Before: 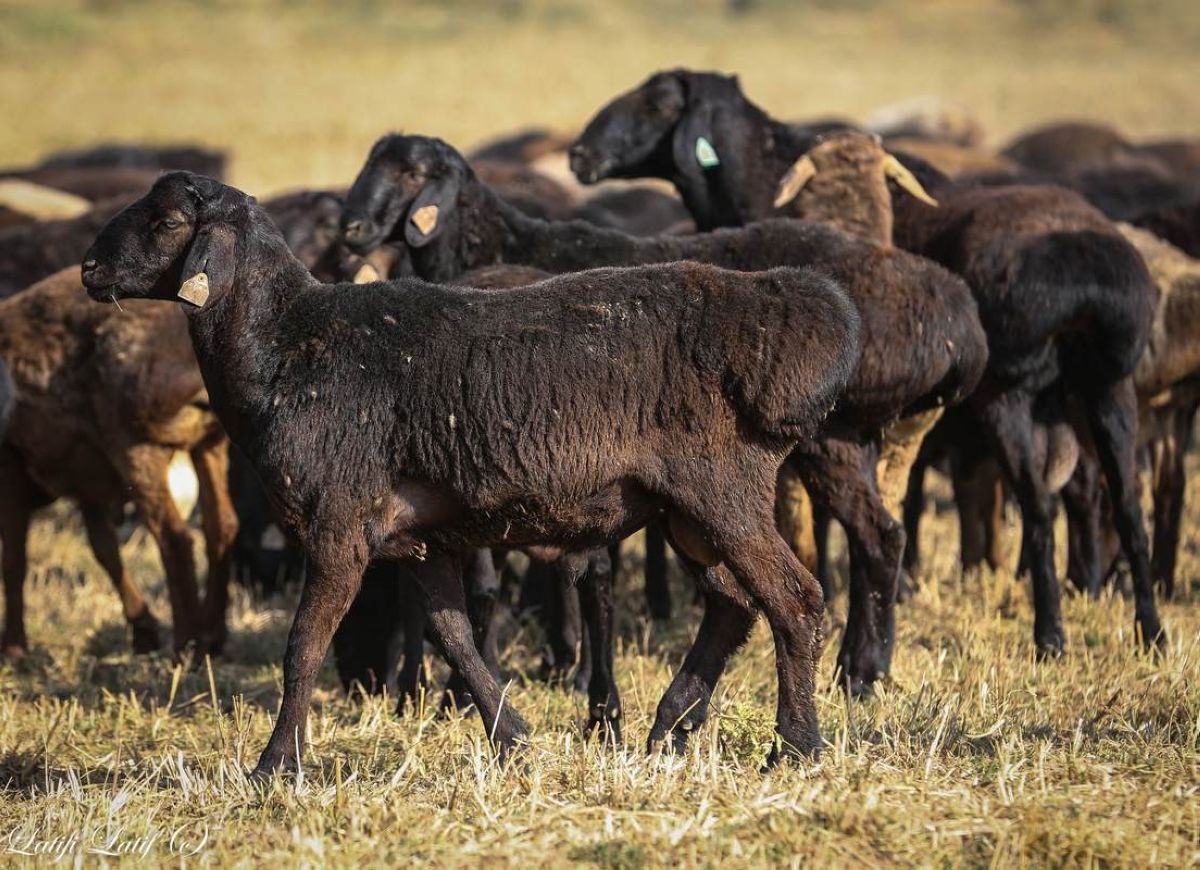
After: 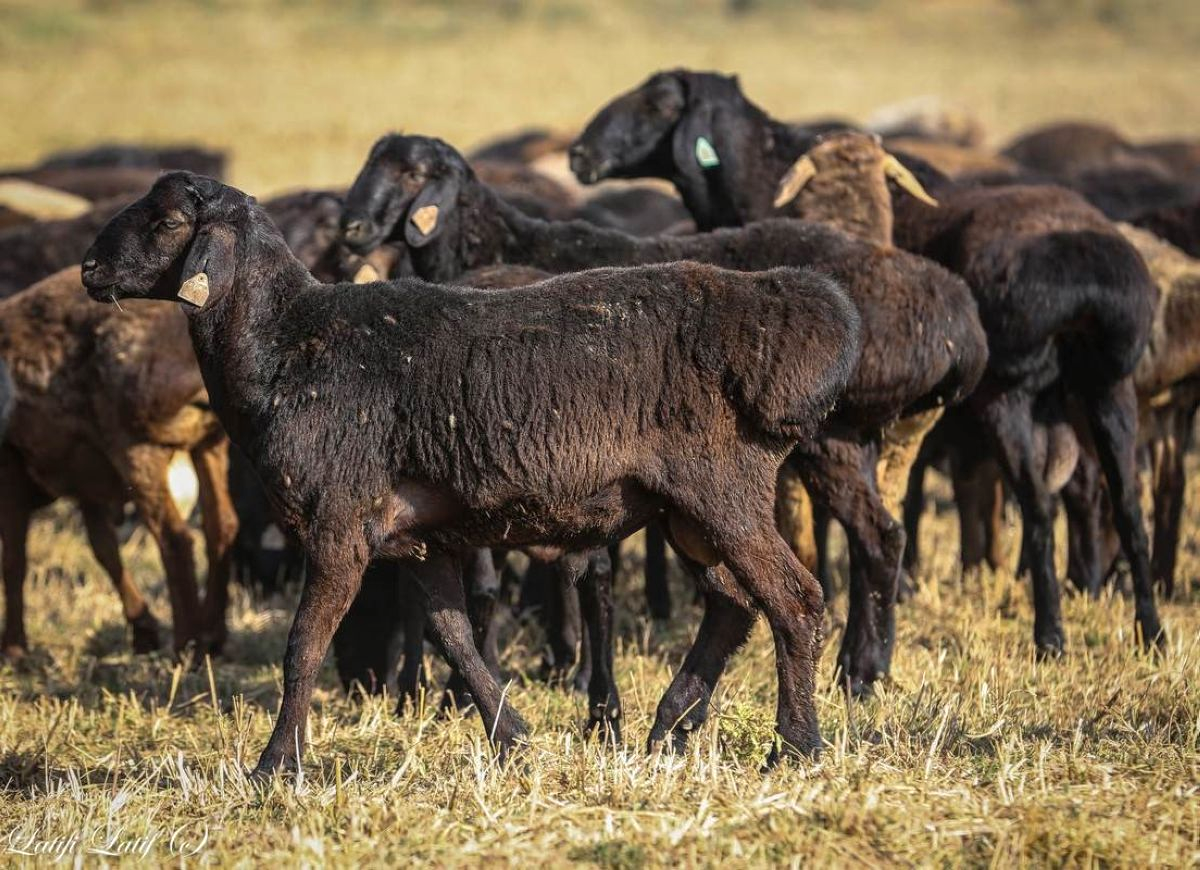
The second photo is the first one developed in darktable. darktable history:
exposure: black level correction 0.001, exposure 0.14 EV, compensate highlight preservation false
local contrast: detail 110%
